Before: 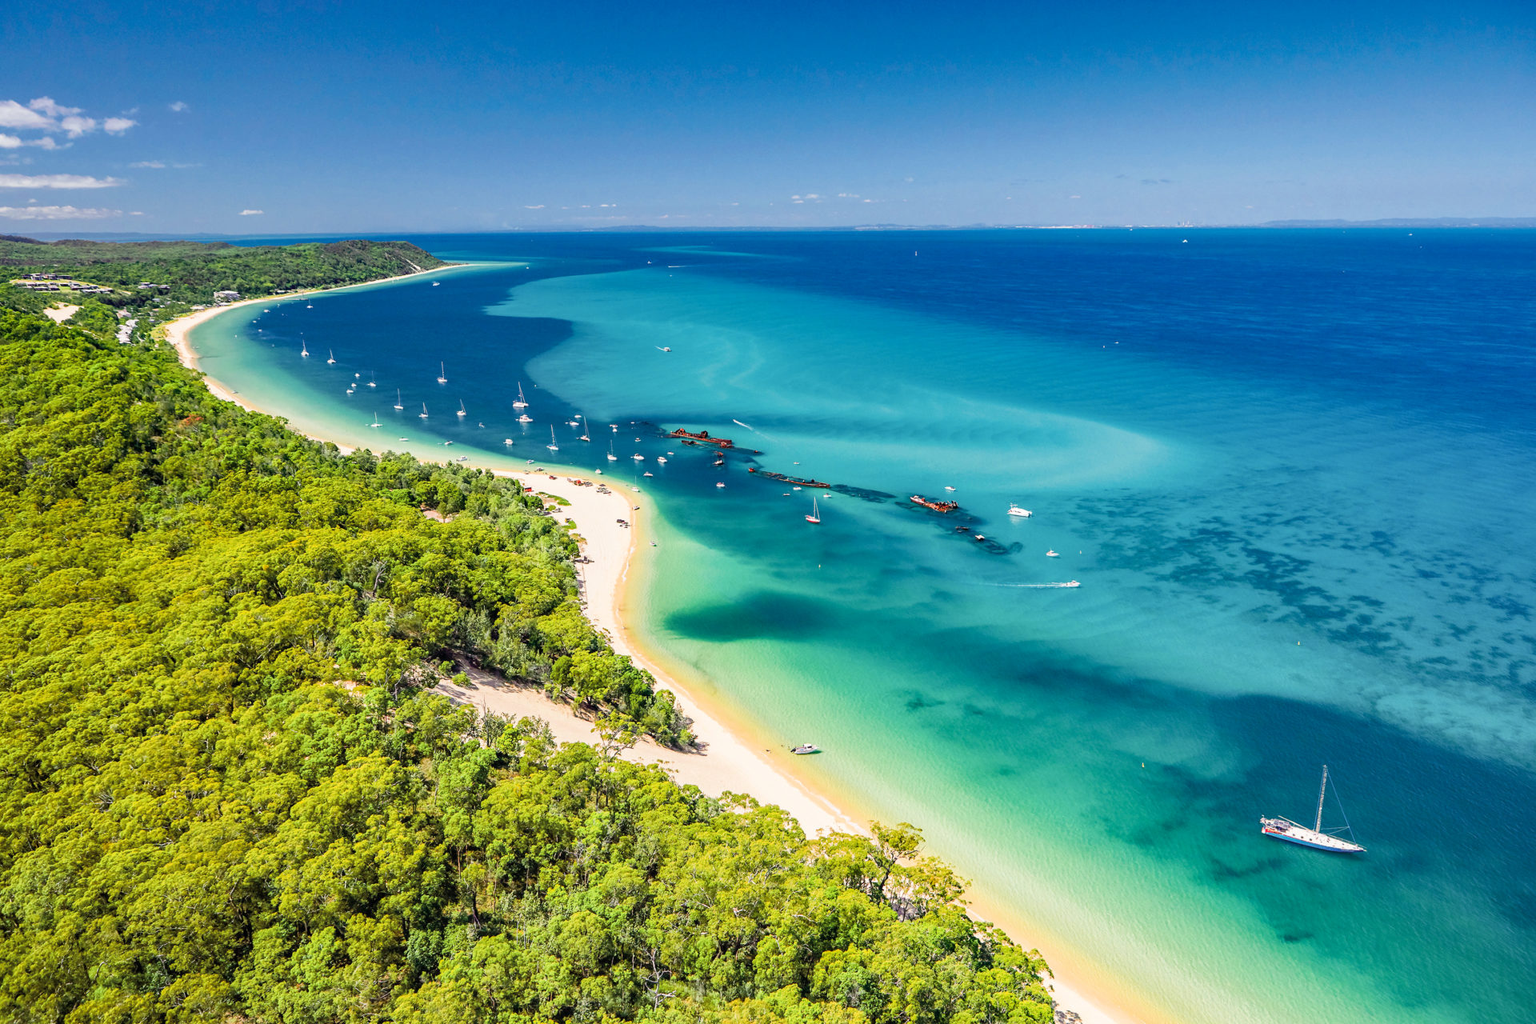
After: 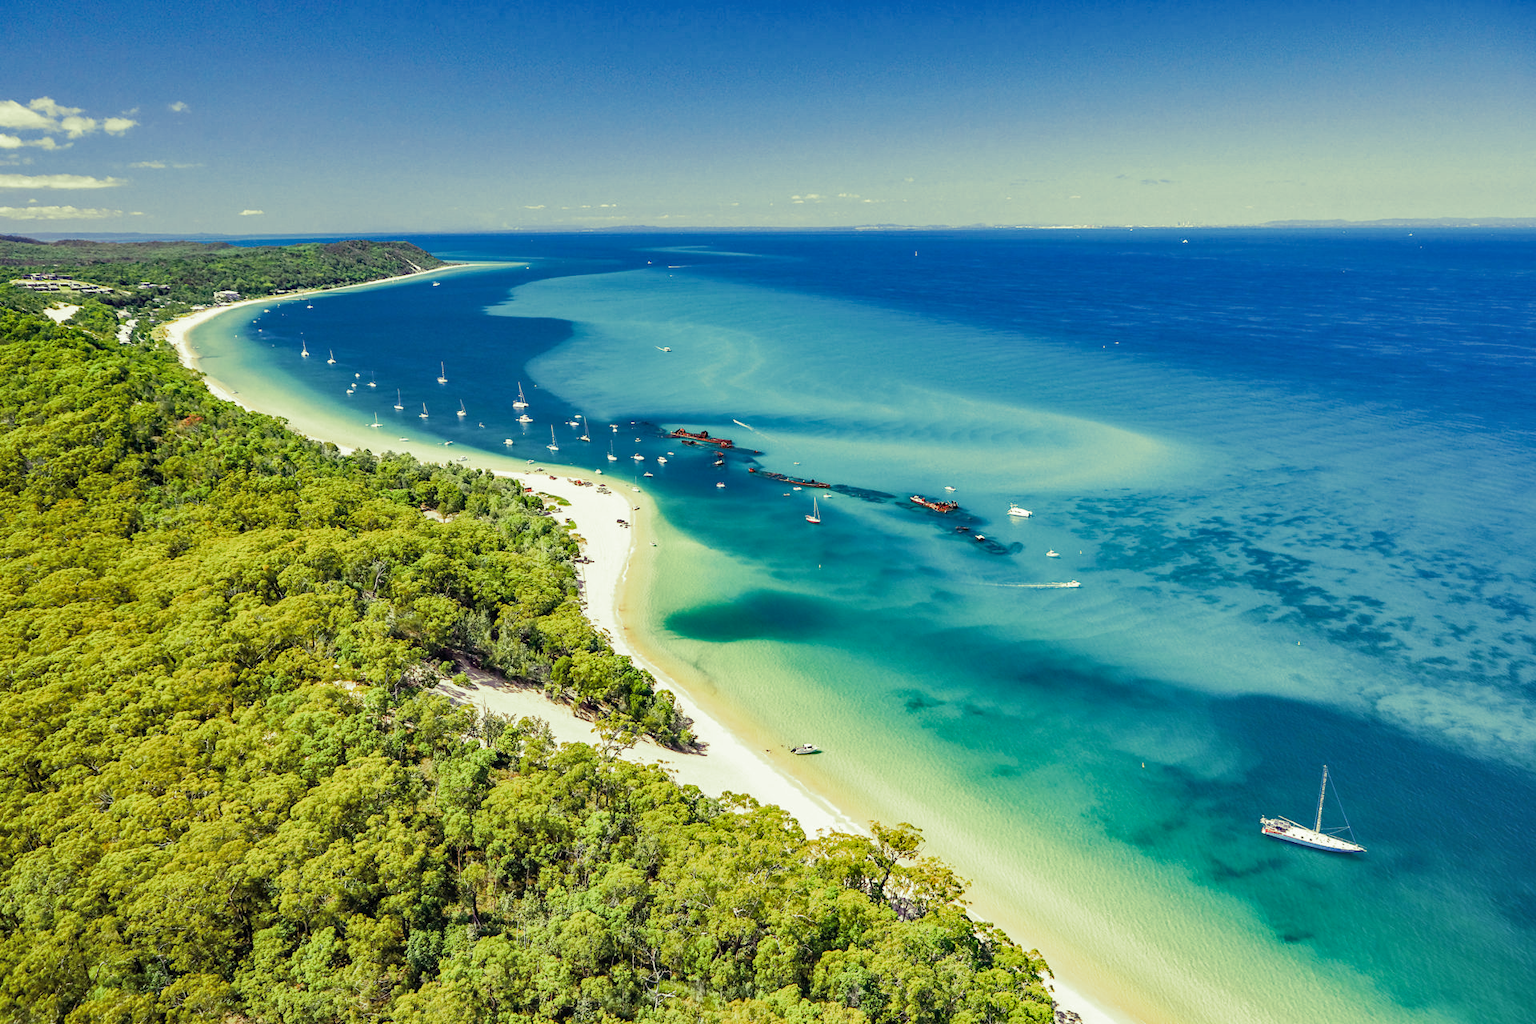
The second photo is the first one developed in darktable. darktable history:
split-toning: shadows › hue 290.82°, shadows › saturation 0.34, highlights › saturation 0.38, balance 0, compress 50%
shadows and highlights: soften with gaussian
